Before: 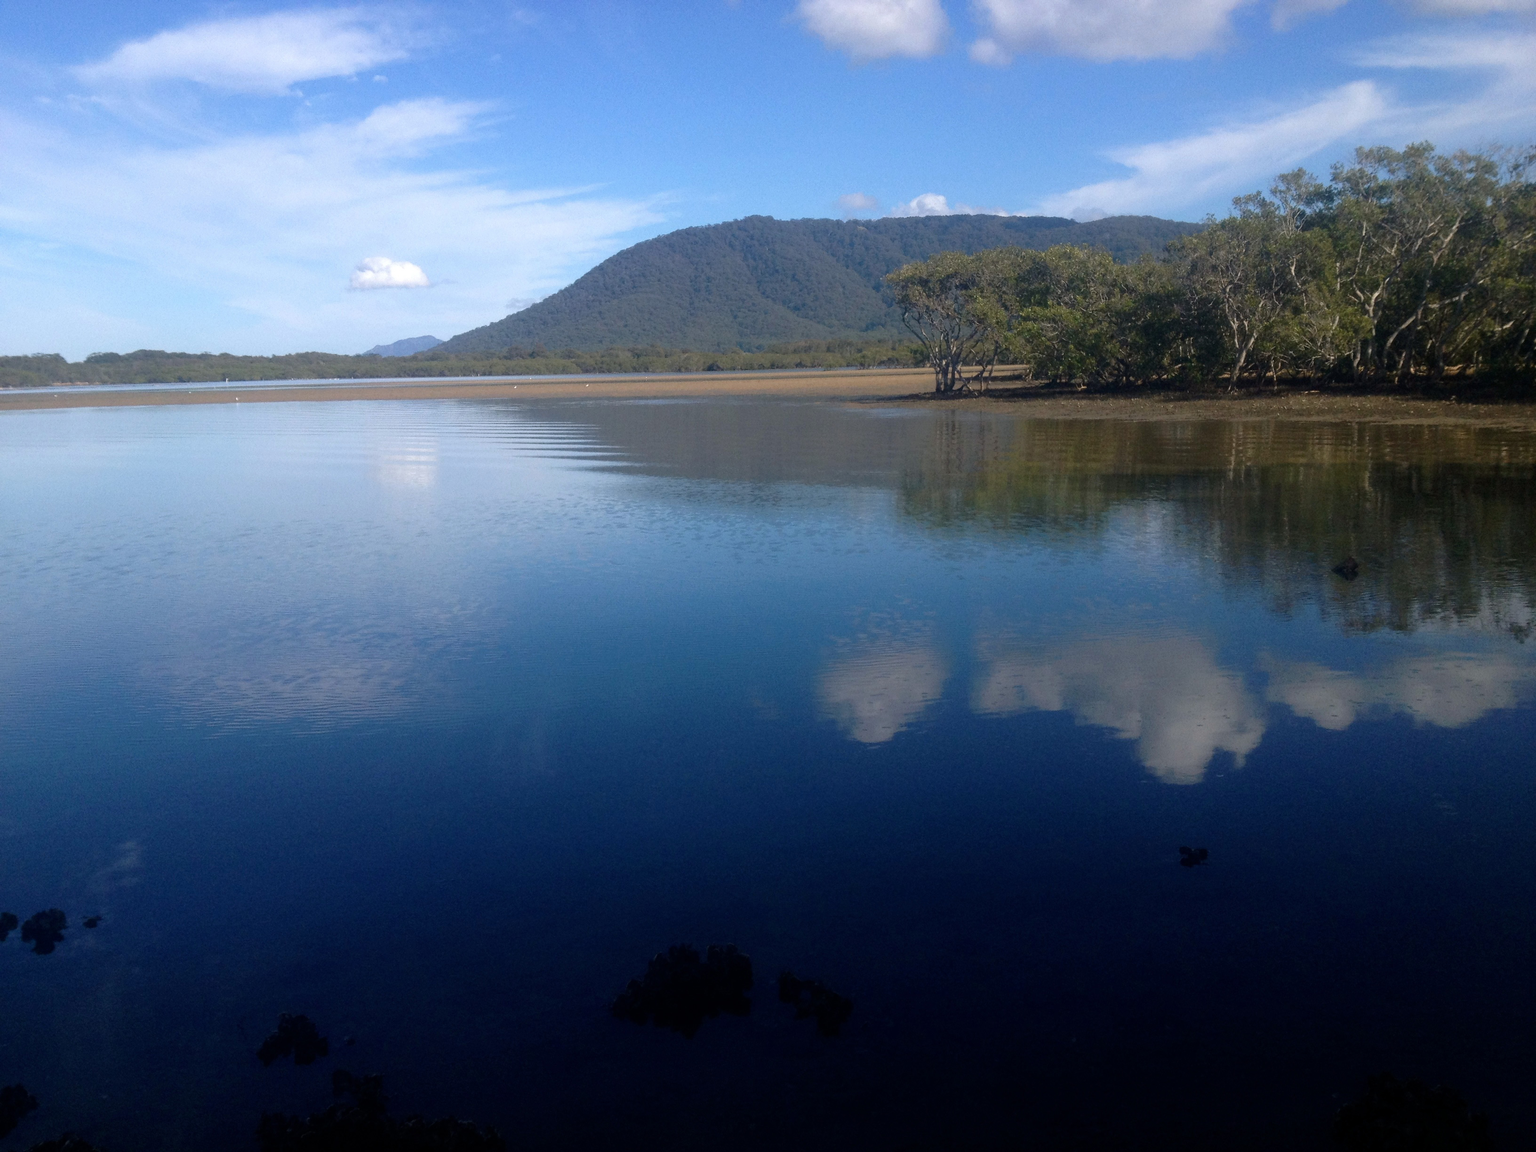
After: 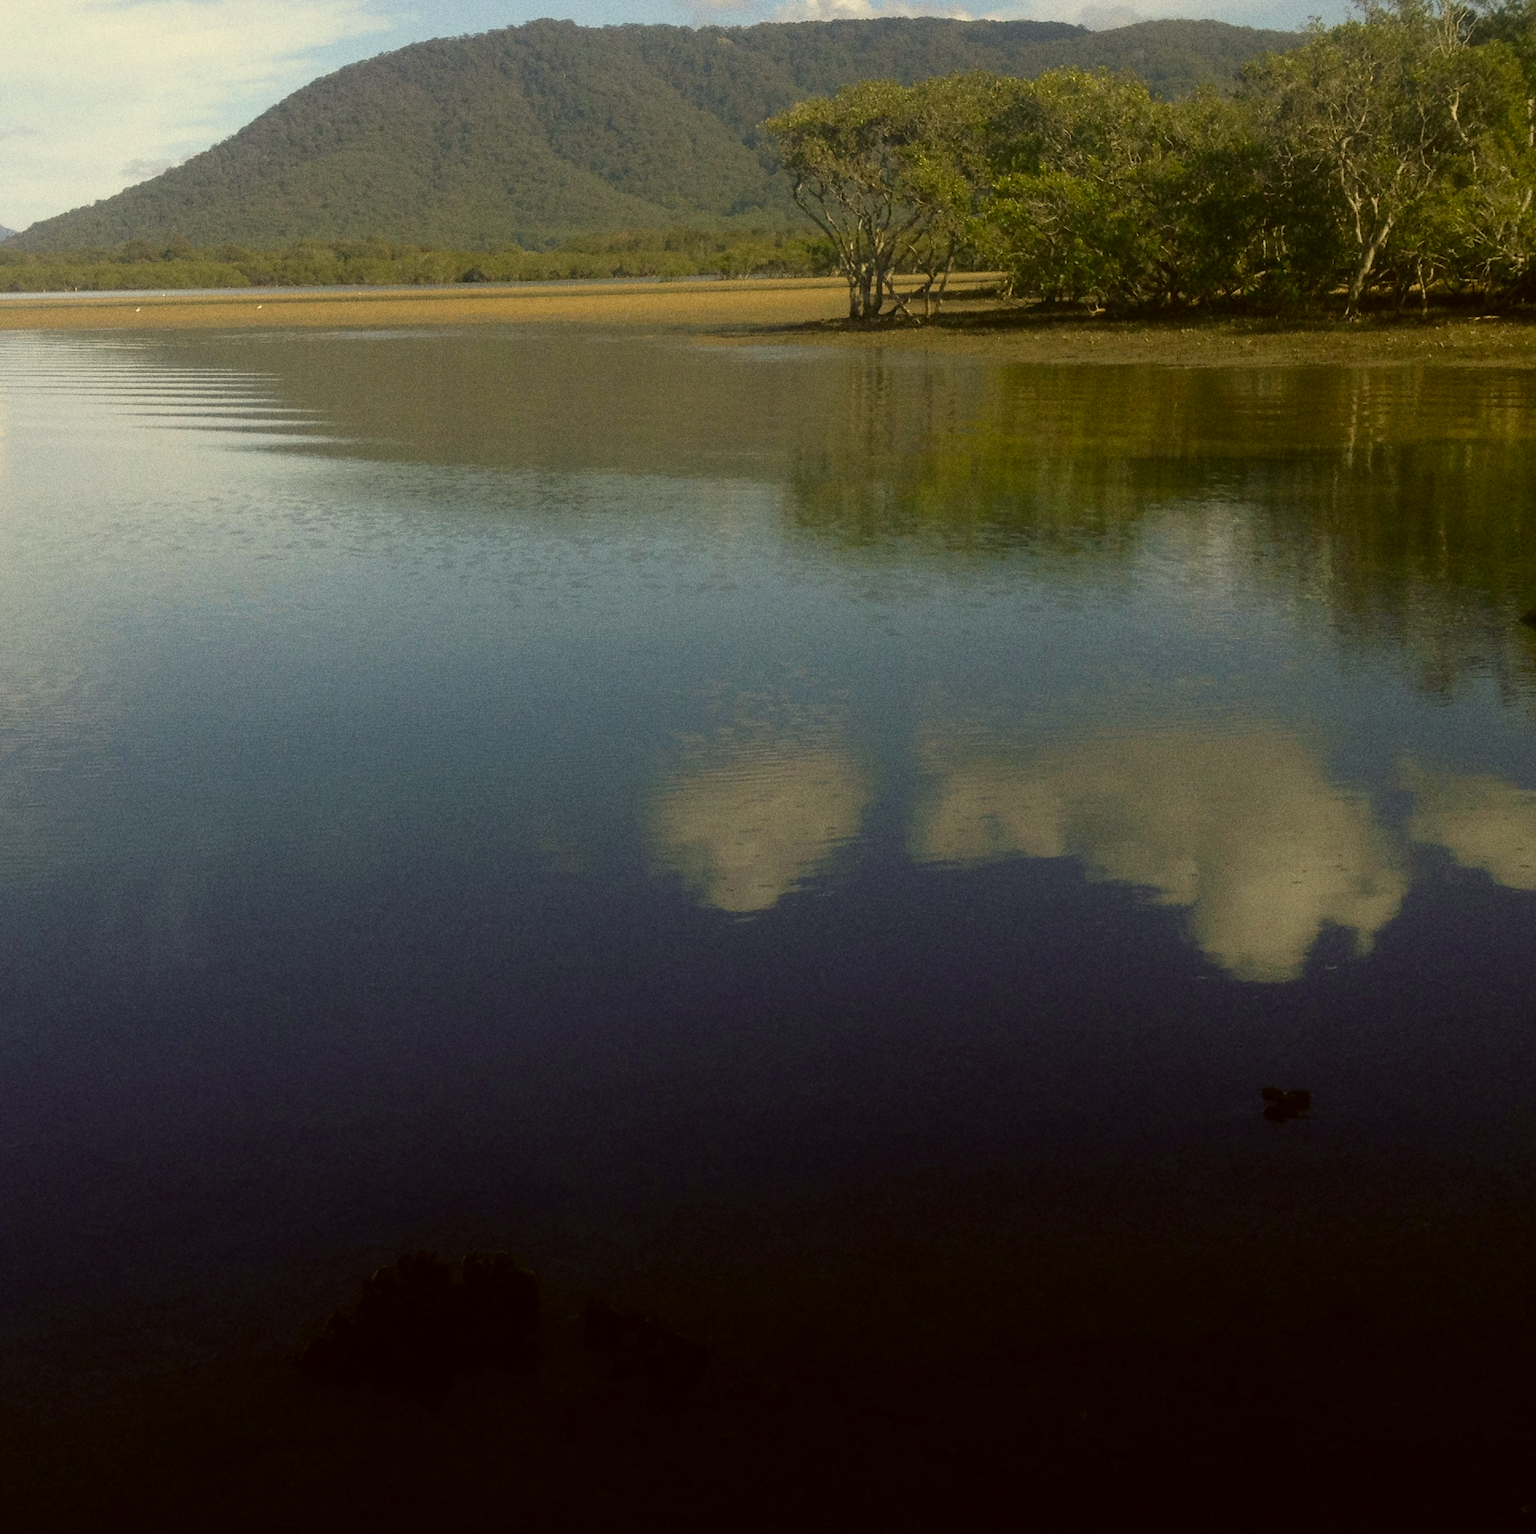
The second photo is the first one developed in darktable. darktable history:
crop and rotate: left 28.256%, top 17.734%, right 12.656%, bottom 3.573%
grain: coarseness 3.21 ISO
color correction: highlights a* 0.162, highlights b* 29.53, shadows a* -0.162, shadows b* 21.09
